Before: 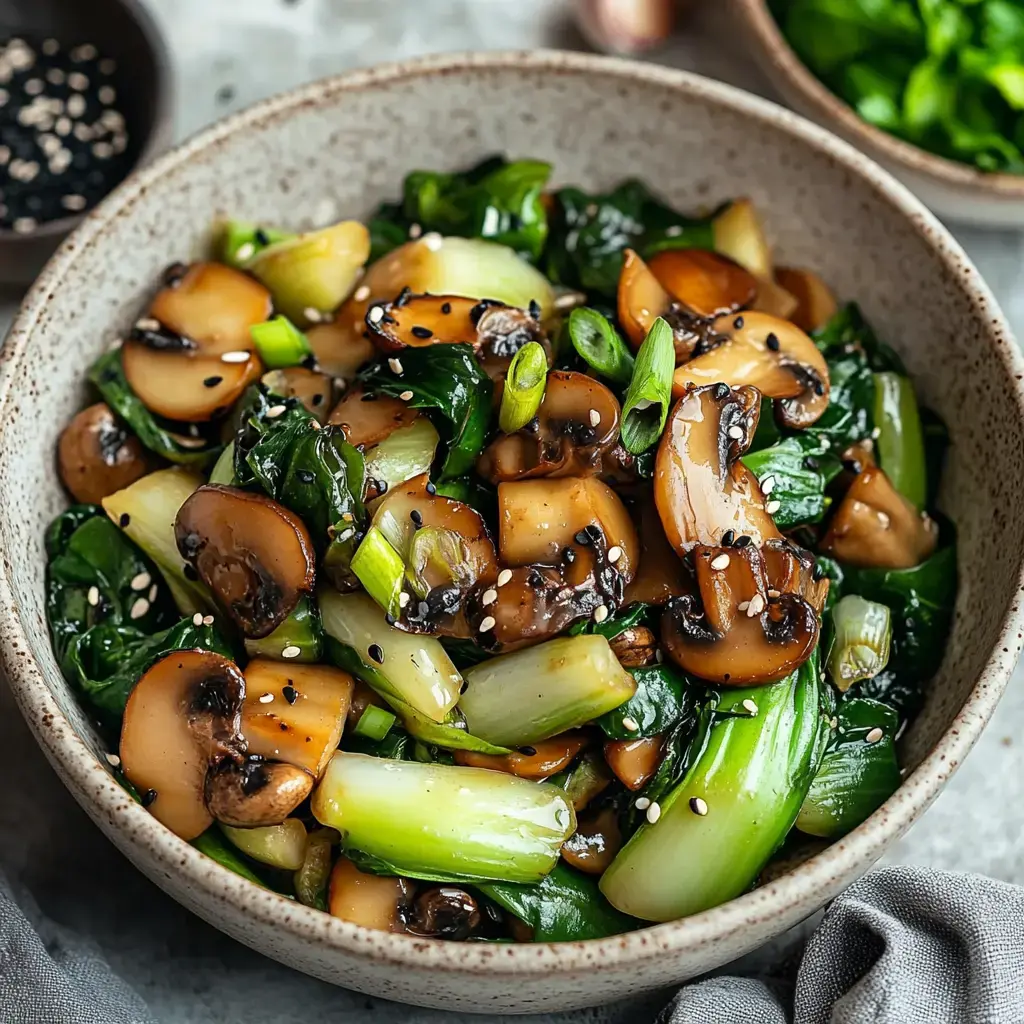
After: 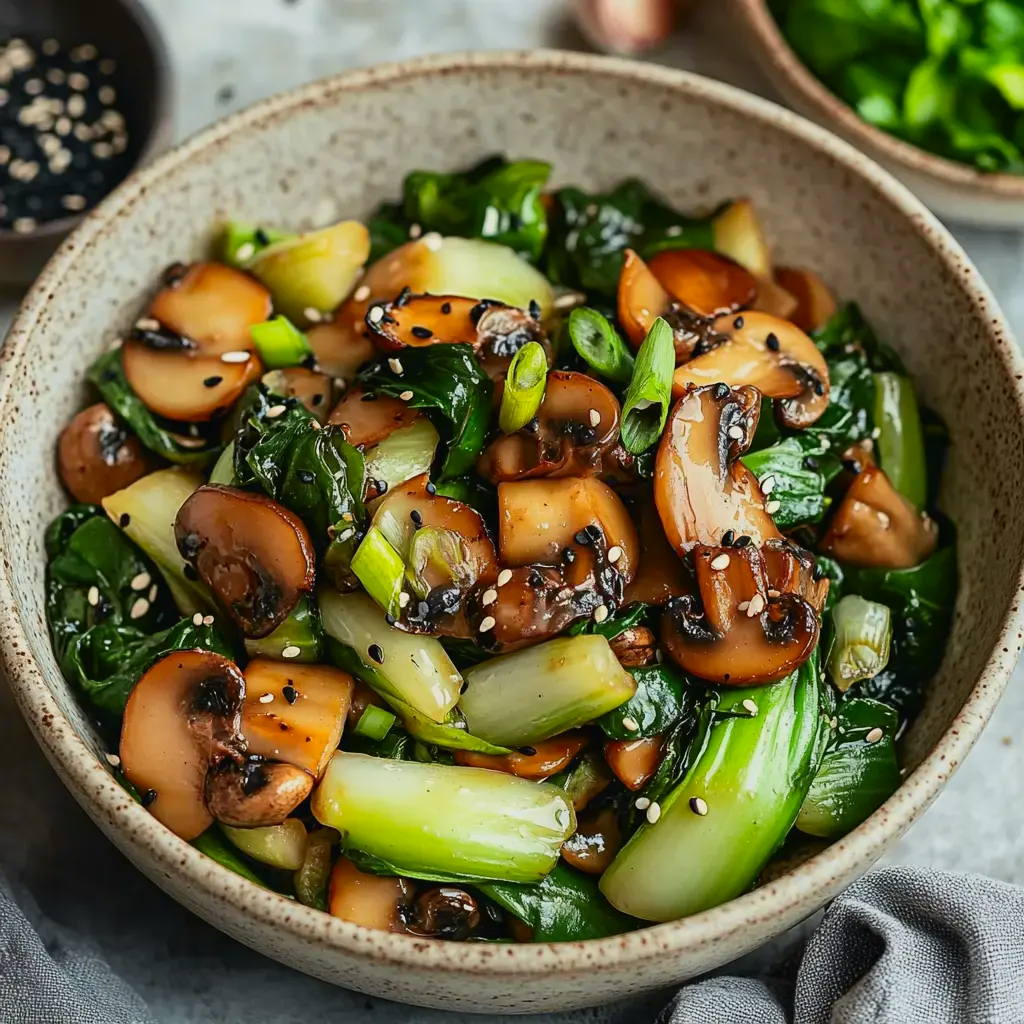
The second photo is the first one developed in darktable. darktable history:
tone curve: curves: ch0 [(0, 0.014) (0.036, 0.047) (0.15, 0.156) (0.27, 0.258) (0.511, 0.506) (0.761, 0.741) (1, 0.919)]; ch1 [(0, 0) (0.179, 0.173) (0.322, 0.32) (0.429, 0.431) (0.502, 0.5) (0.519, 0.522) (0.562, 0.575) (0.631, 0.65) (0.72, 0.692) (1, 1)]; ch2 [(0, 0) (0.29, 0.295) (0.404, 0.436) (0.497, 0.498) (0.533, 0.556) (0.599, 0.607) (0.696, 0.707) (1, 1)], color space Lab, independent channels, preserve colors none
